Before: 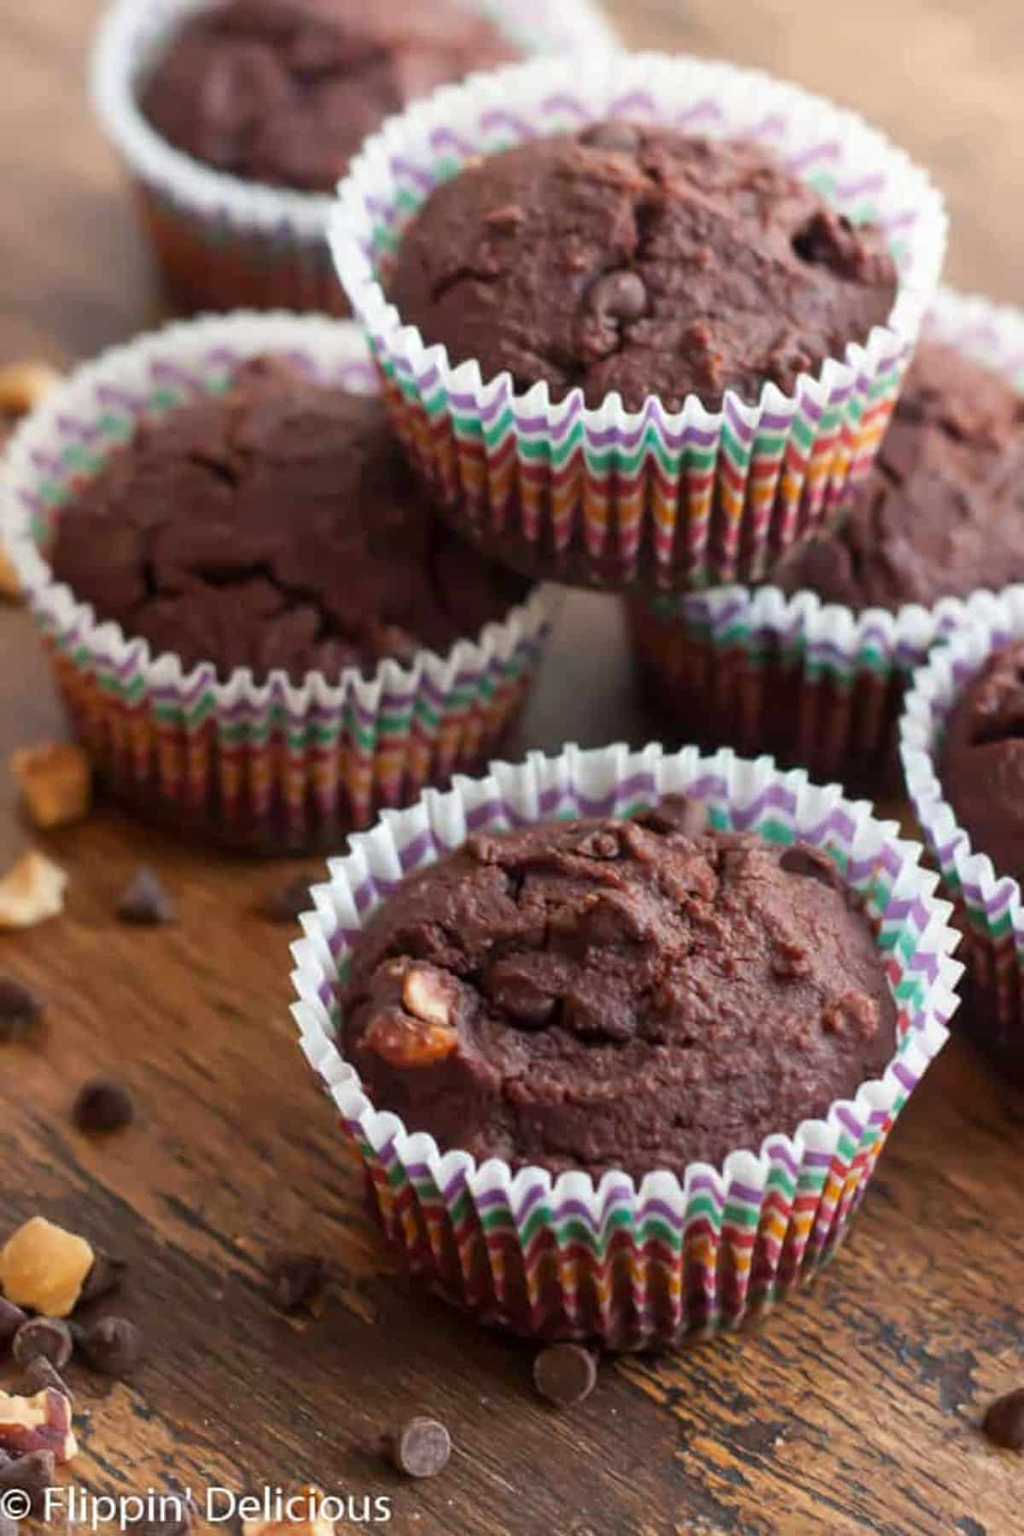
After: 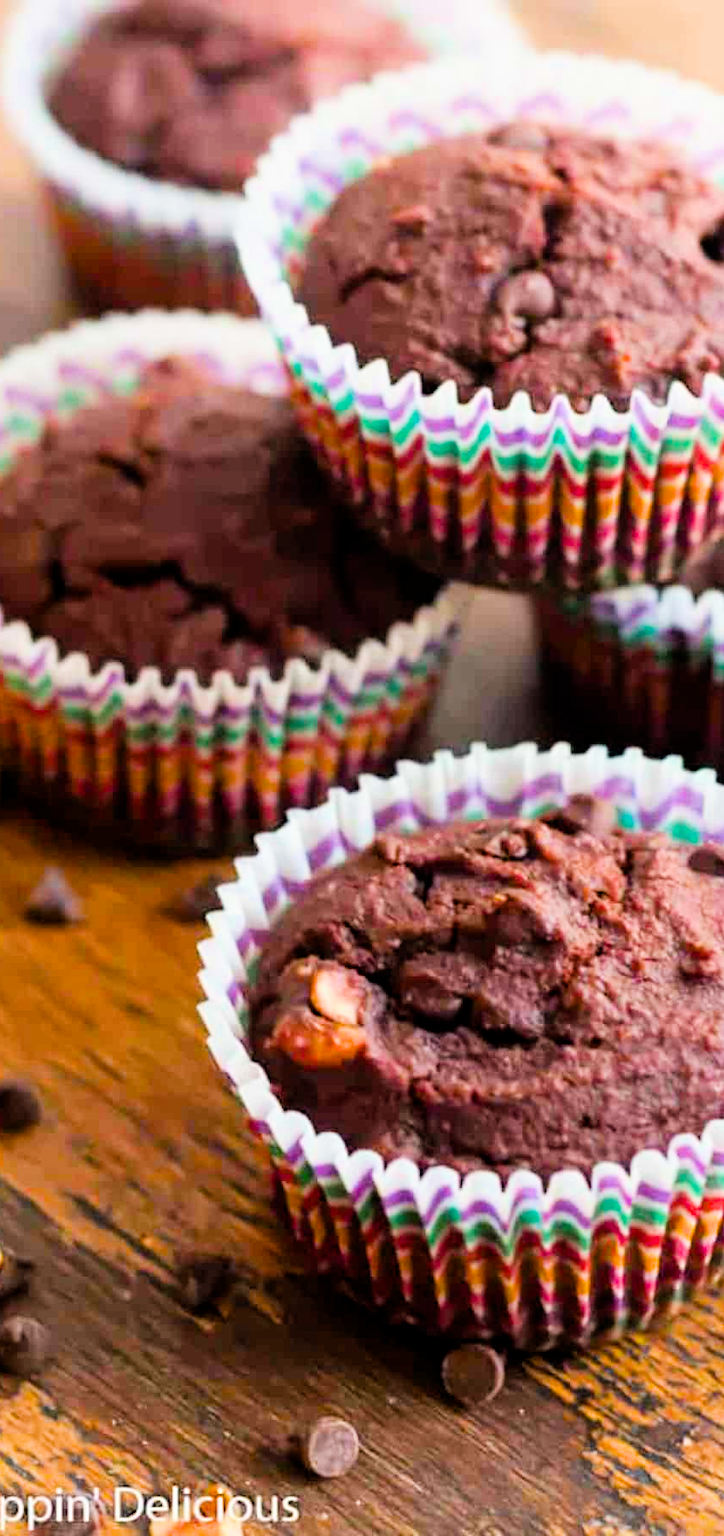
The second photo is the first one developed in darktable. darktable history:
sharpen: radius 5.325, amount 0.312, threshold 26.433
color balance rgb: linear chroma grading › global chroma 15%, perceptual saturation grading › global saturation 30%
crop and rotate: left 9.061%, right 20.142%
exposure: exposure 1 EV, compensate highlight preservation false
filmic rgb: black relative exposure -5 EV, hardness 2.88, contrast 1.3
